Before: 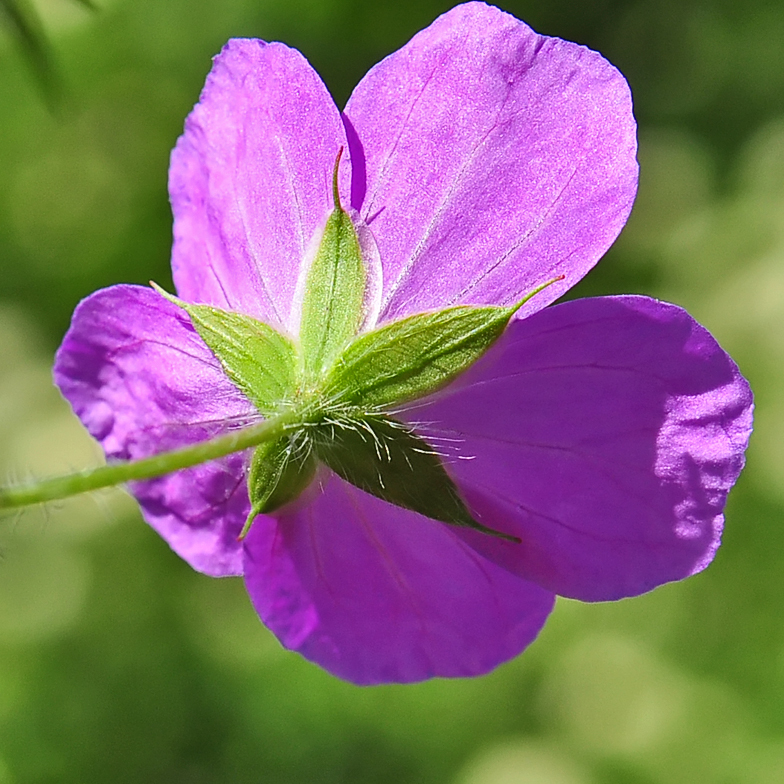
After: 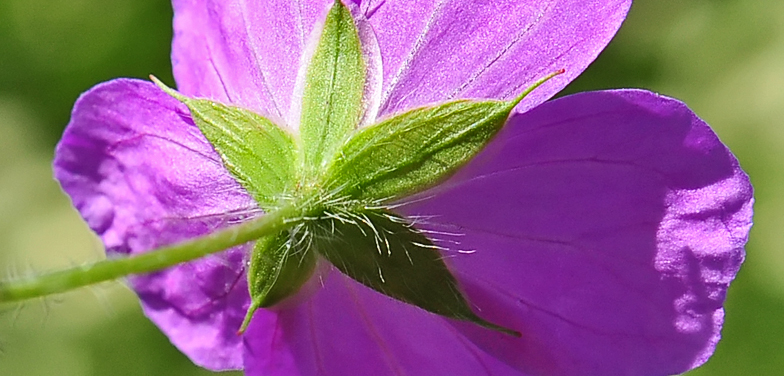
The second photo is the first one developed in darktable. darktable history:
crop and rotate: top 26.326%, bottom 25.684%
